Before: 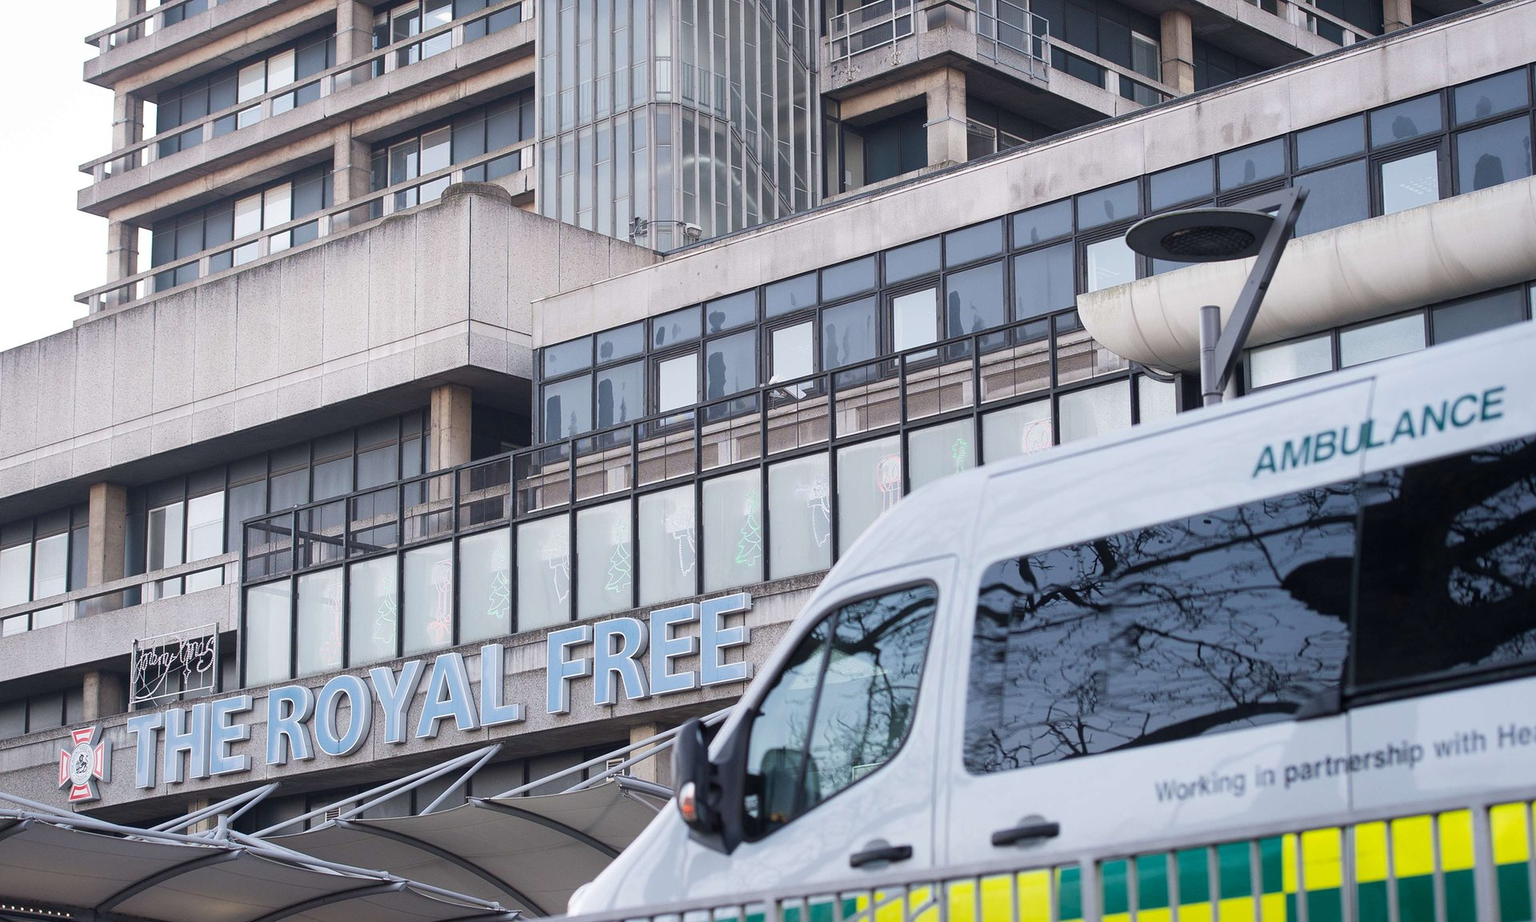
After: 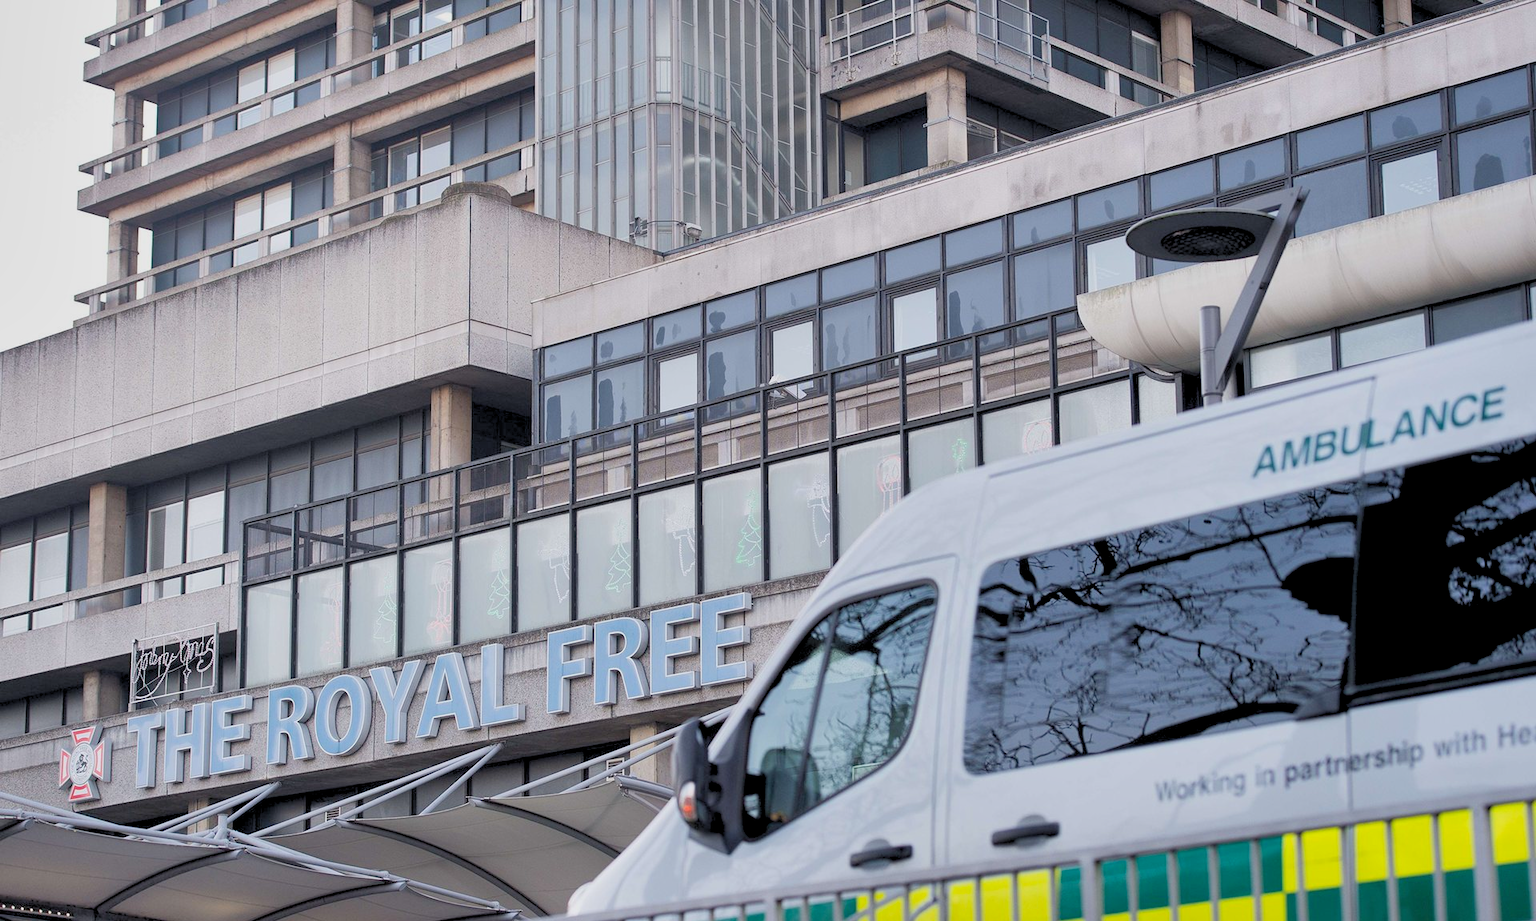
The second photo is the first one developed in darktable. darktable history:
shadows and highlights: white point adjustment 0.05, highlights color adjustment 55.9%, soften with gaussian
rgb levels: preserve colors sum RGB, levels [[0.038, 0.433, 0.934], [0, 0.5, 1], [0, 0.5, 1]]
